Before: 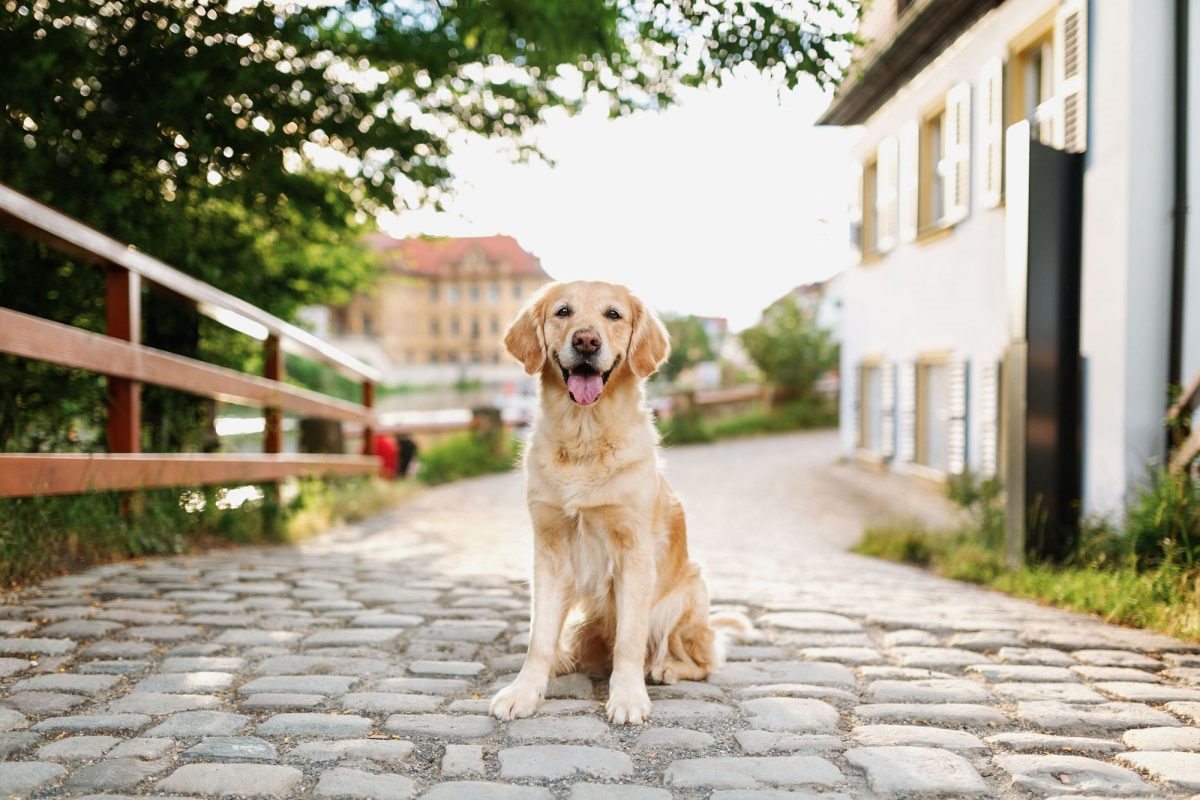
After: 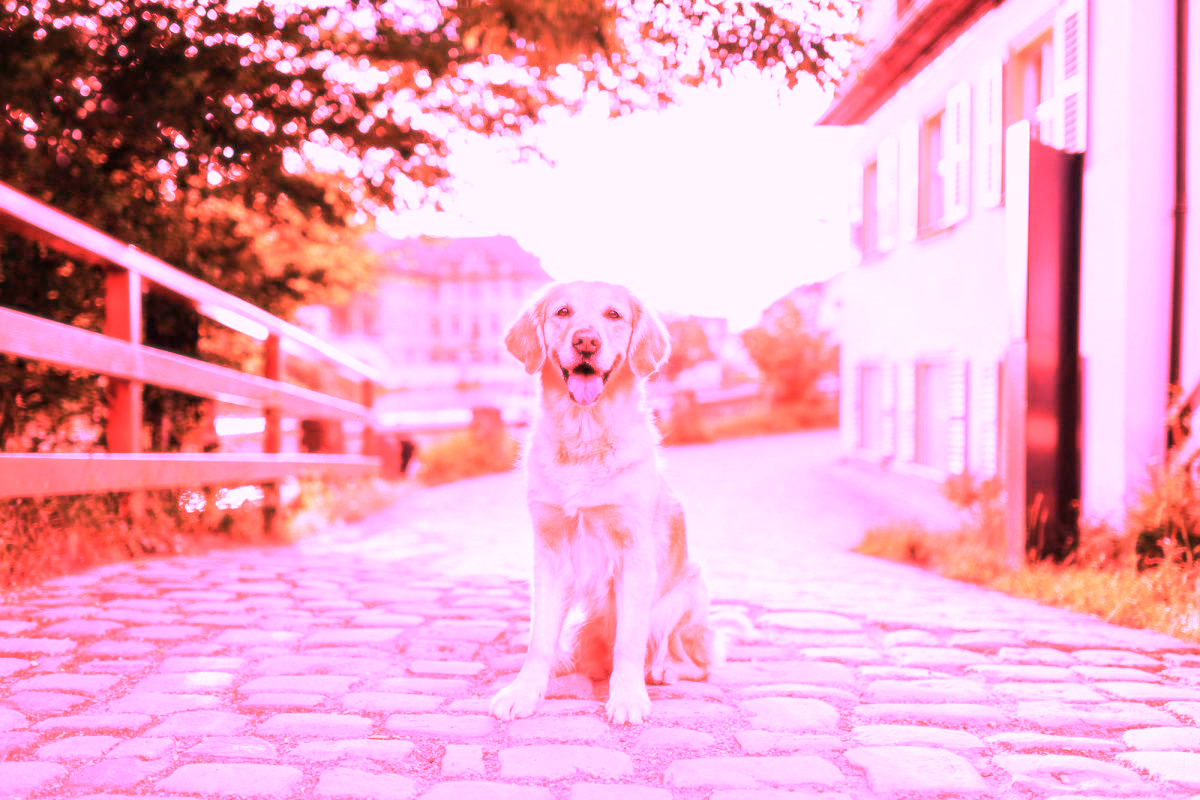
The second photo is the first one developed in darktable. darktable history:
soften: size 10%, saturation 50%, brightness 0.2 EV, mix 10%
white balance: red 4.26, blue 1.802
